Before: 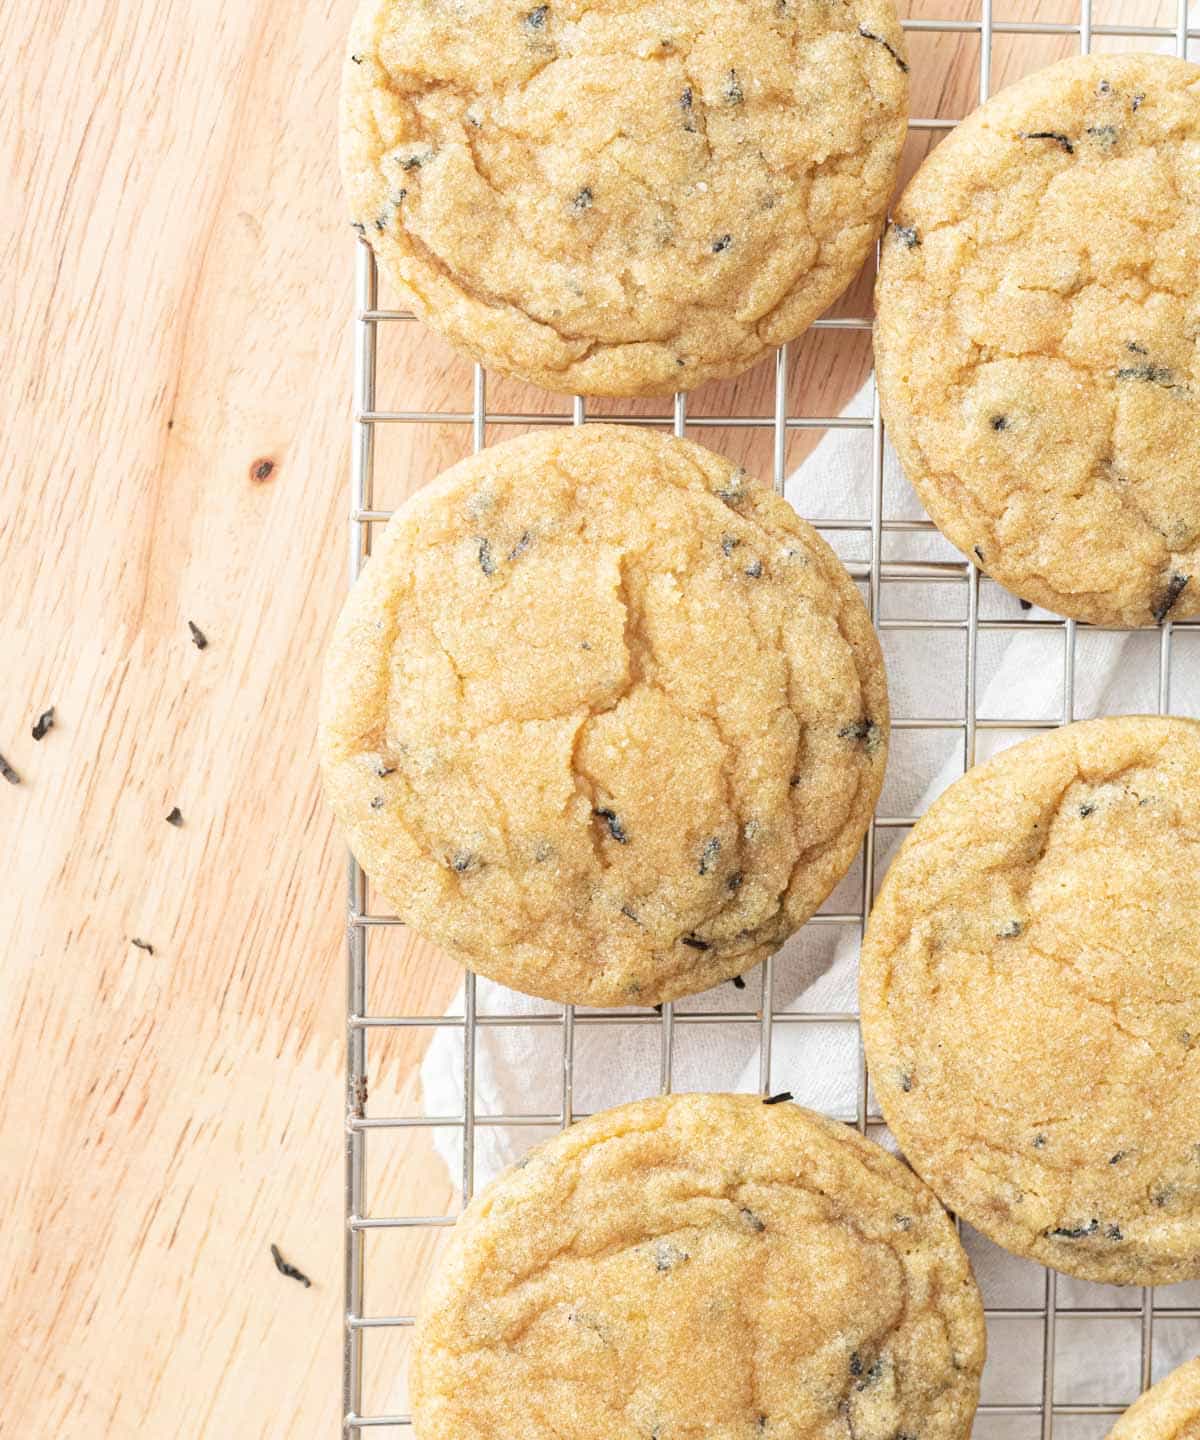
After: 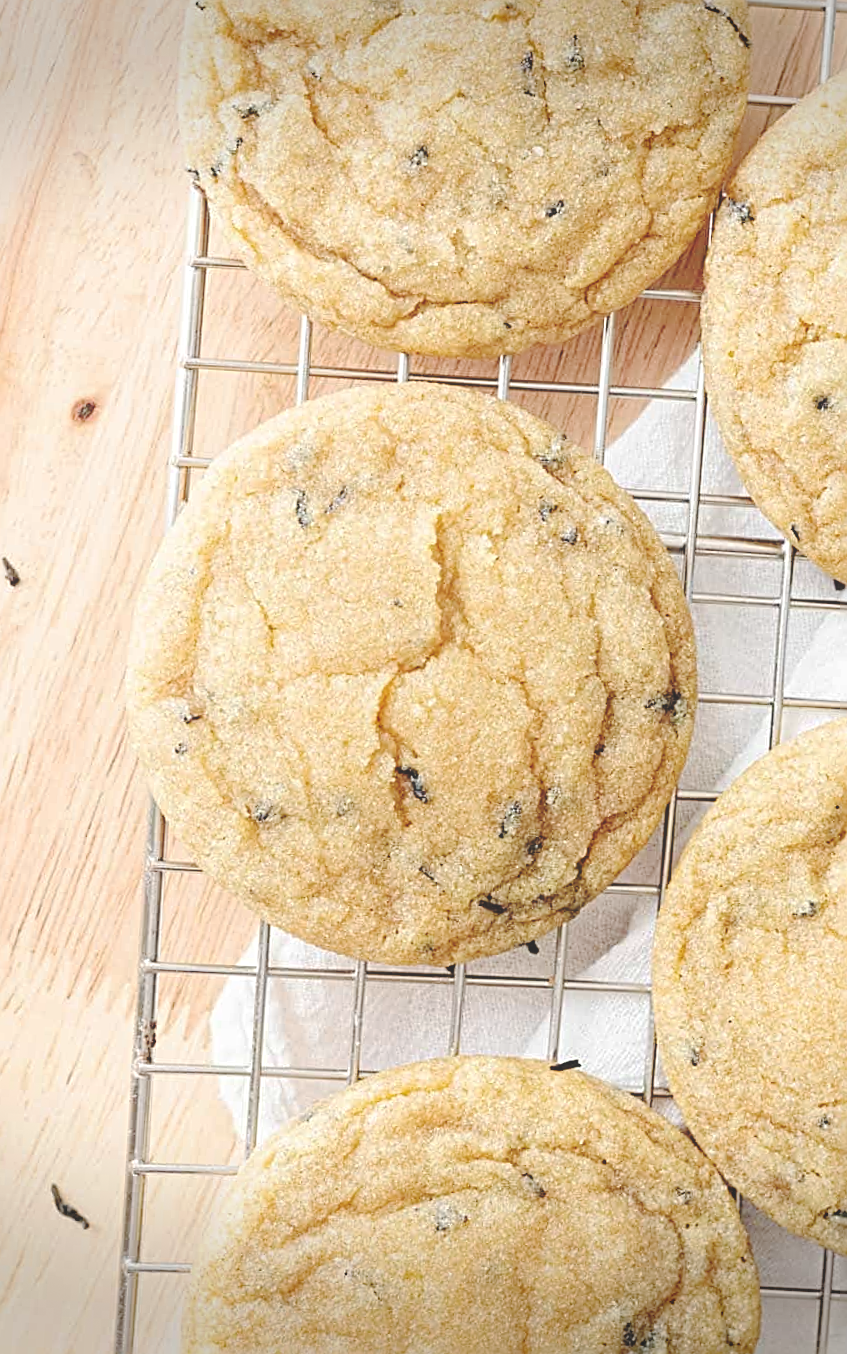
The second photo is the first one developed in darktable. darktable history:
crop and rotate: angle -3.05°, left 13.962%, top 0.037%, right 11.02%, bottom 0.022%
vignetting: fall-off start 100.44%, brightness -0.38, saturation 0.013, width/height ratio 1.323, dithering 8-bit output
base curve: curves: ch0 [(0, 0.024) (0.055, 0.065) (0.121, 0.166) (0.236, 0.319) (0.693, 0.726) (1, 1)], preserve colors none
sharpen: radius 2.569, amount 0.698
